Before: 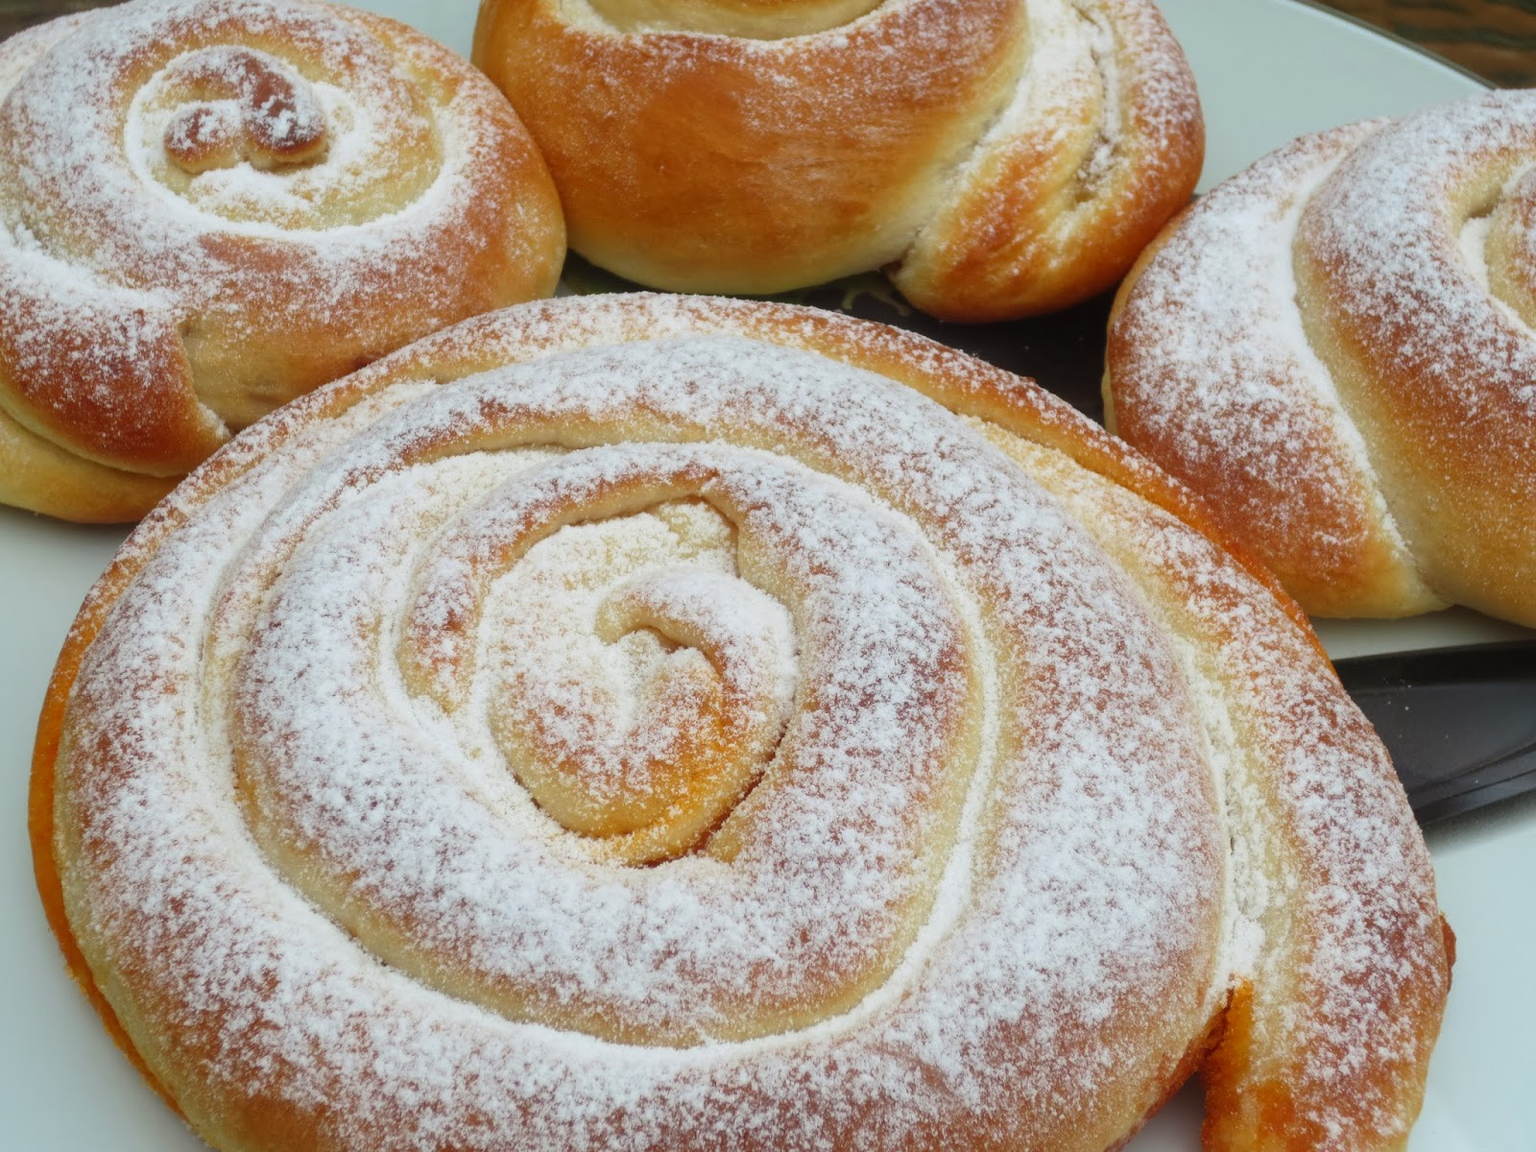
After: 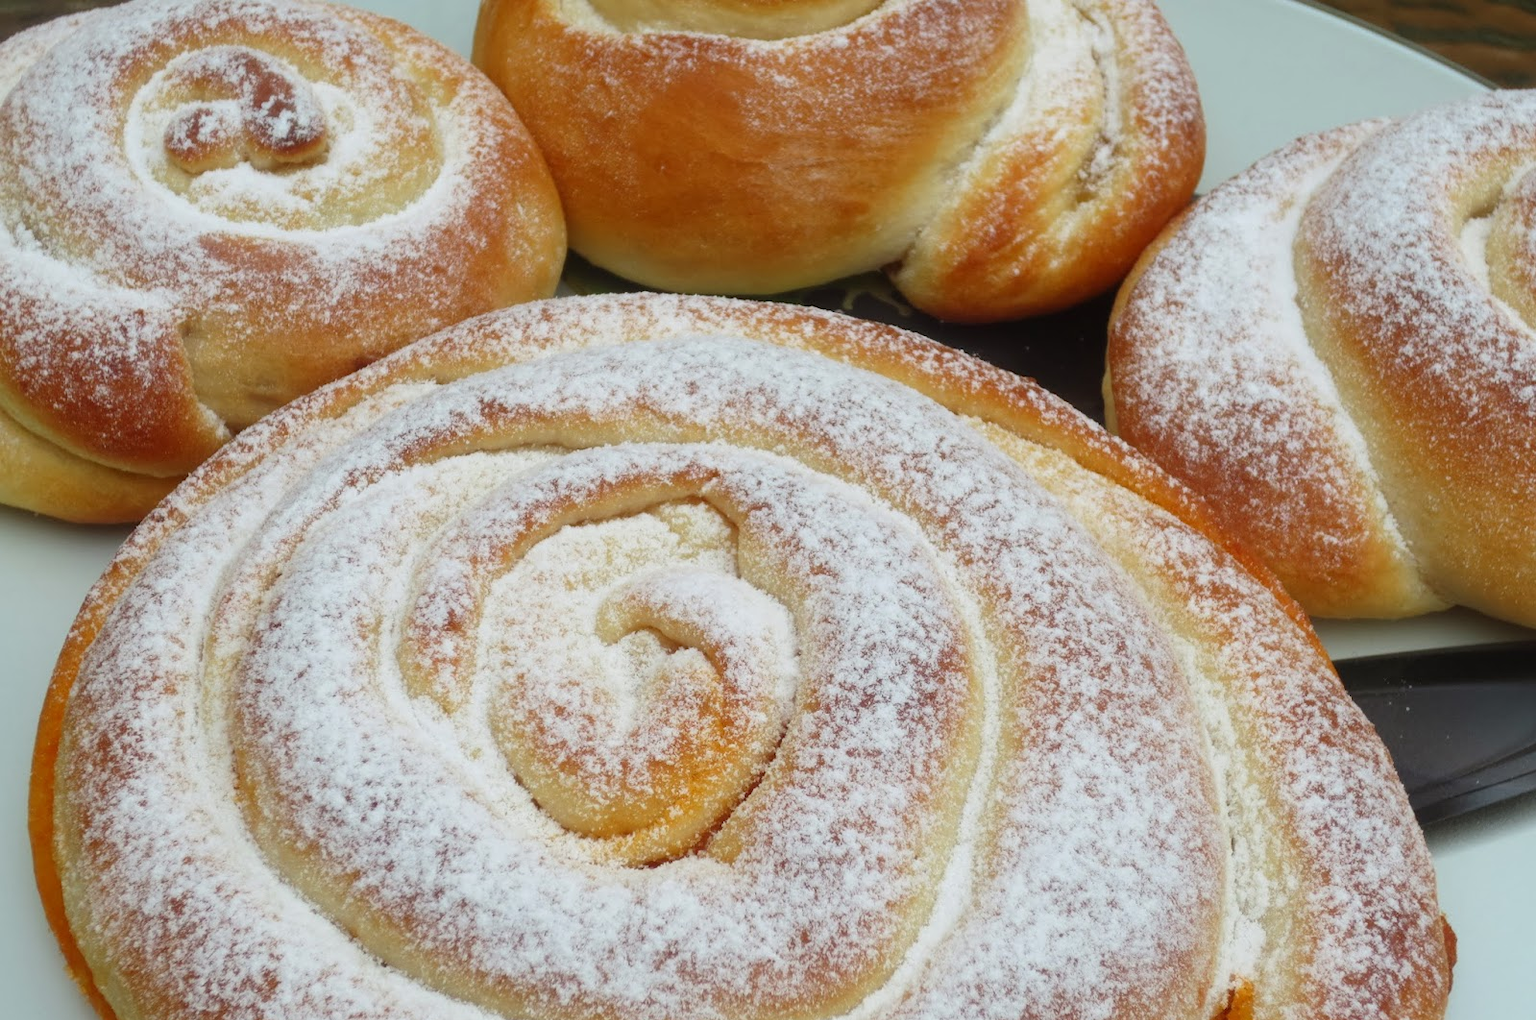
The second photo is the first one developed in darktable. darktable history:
crop and rotate: top 0%, bottom 11.476%
